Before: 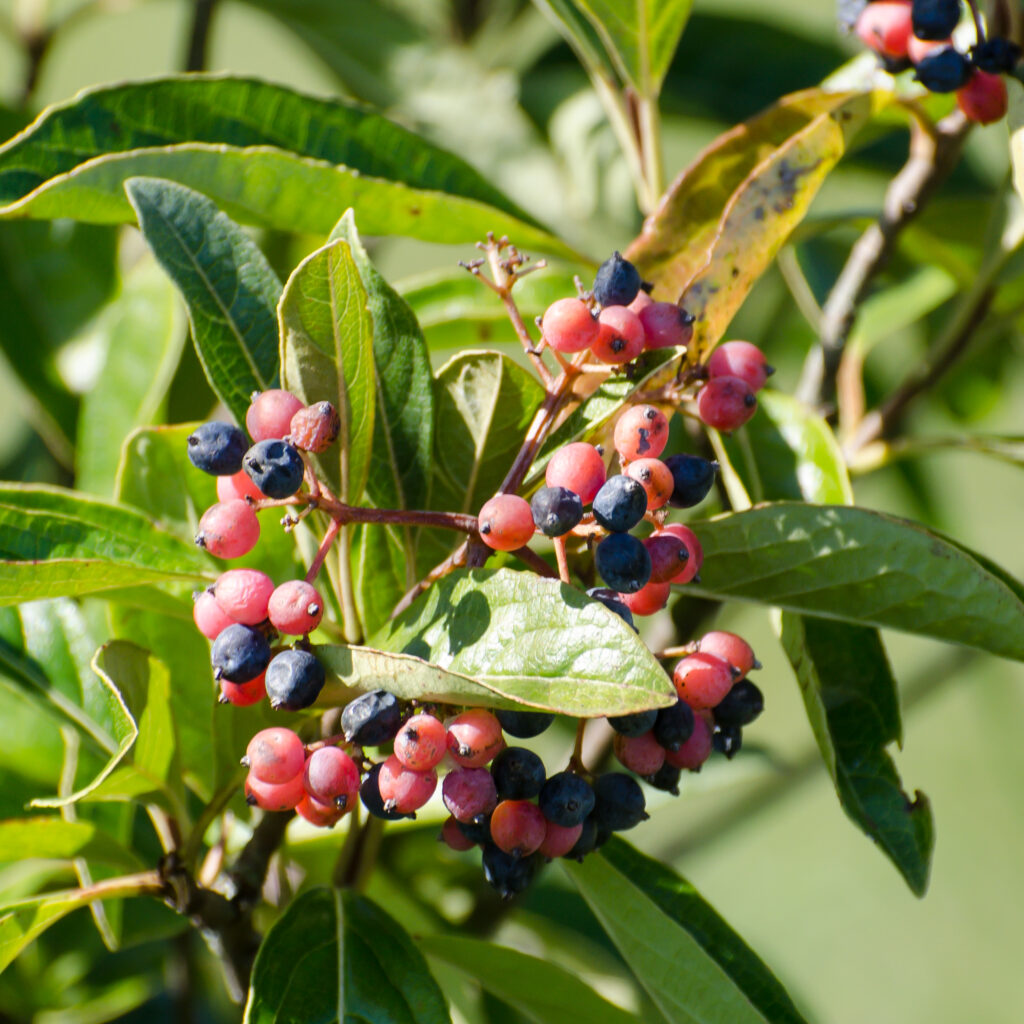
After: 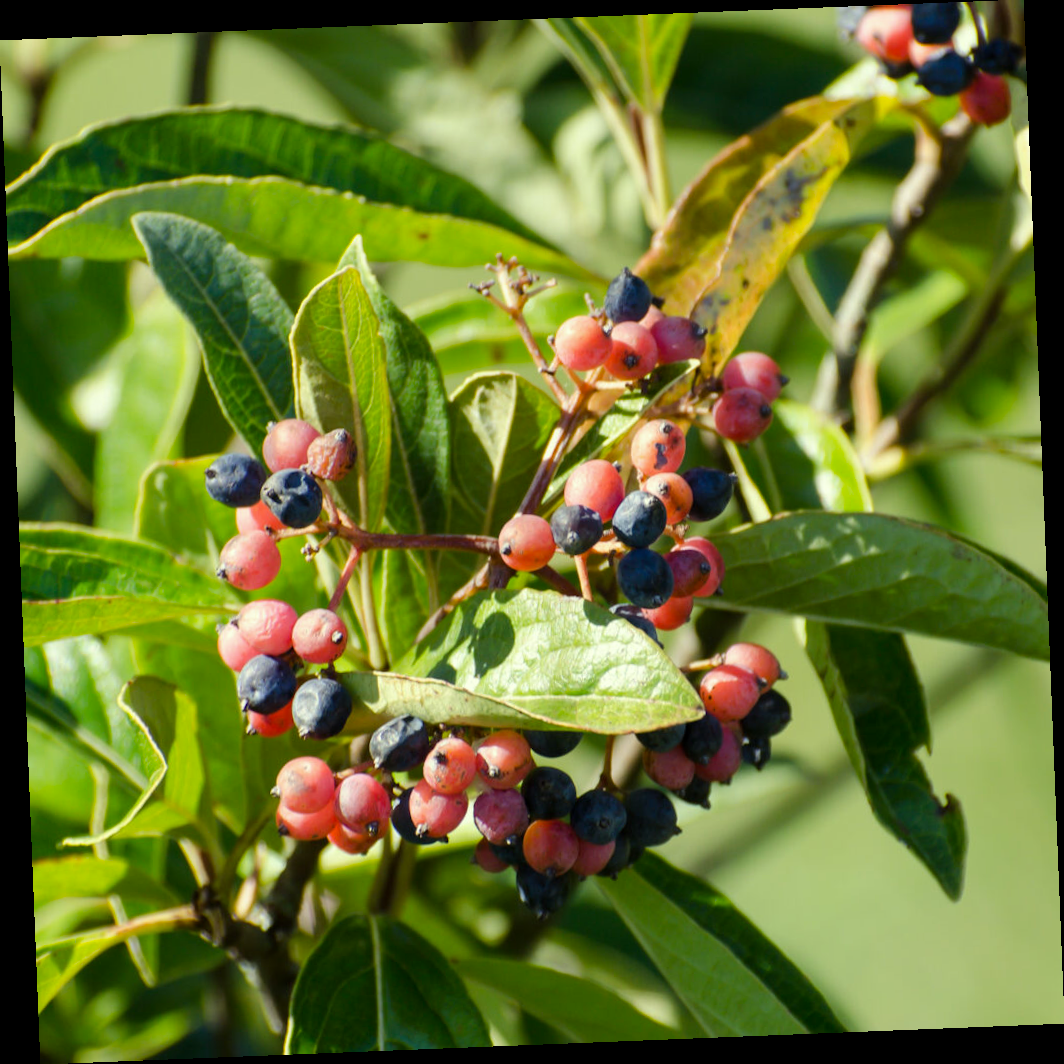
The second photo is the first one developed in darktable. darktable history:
rotate and perspective: rotation -2.29°, automatic cropping off
color correction: highlights a* -5.94, highlights b* 11.19
